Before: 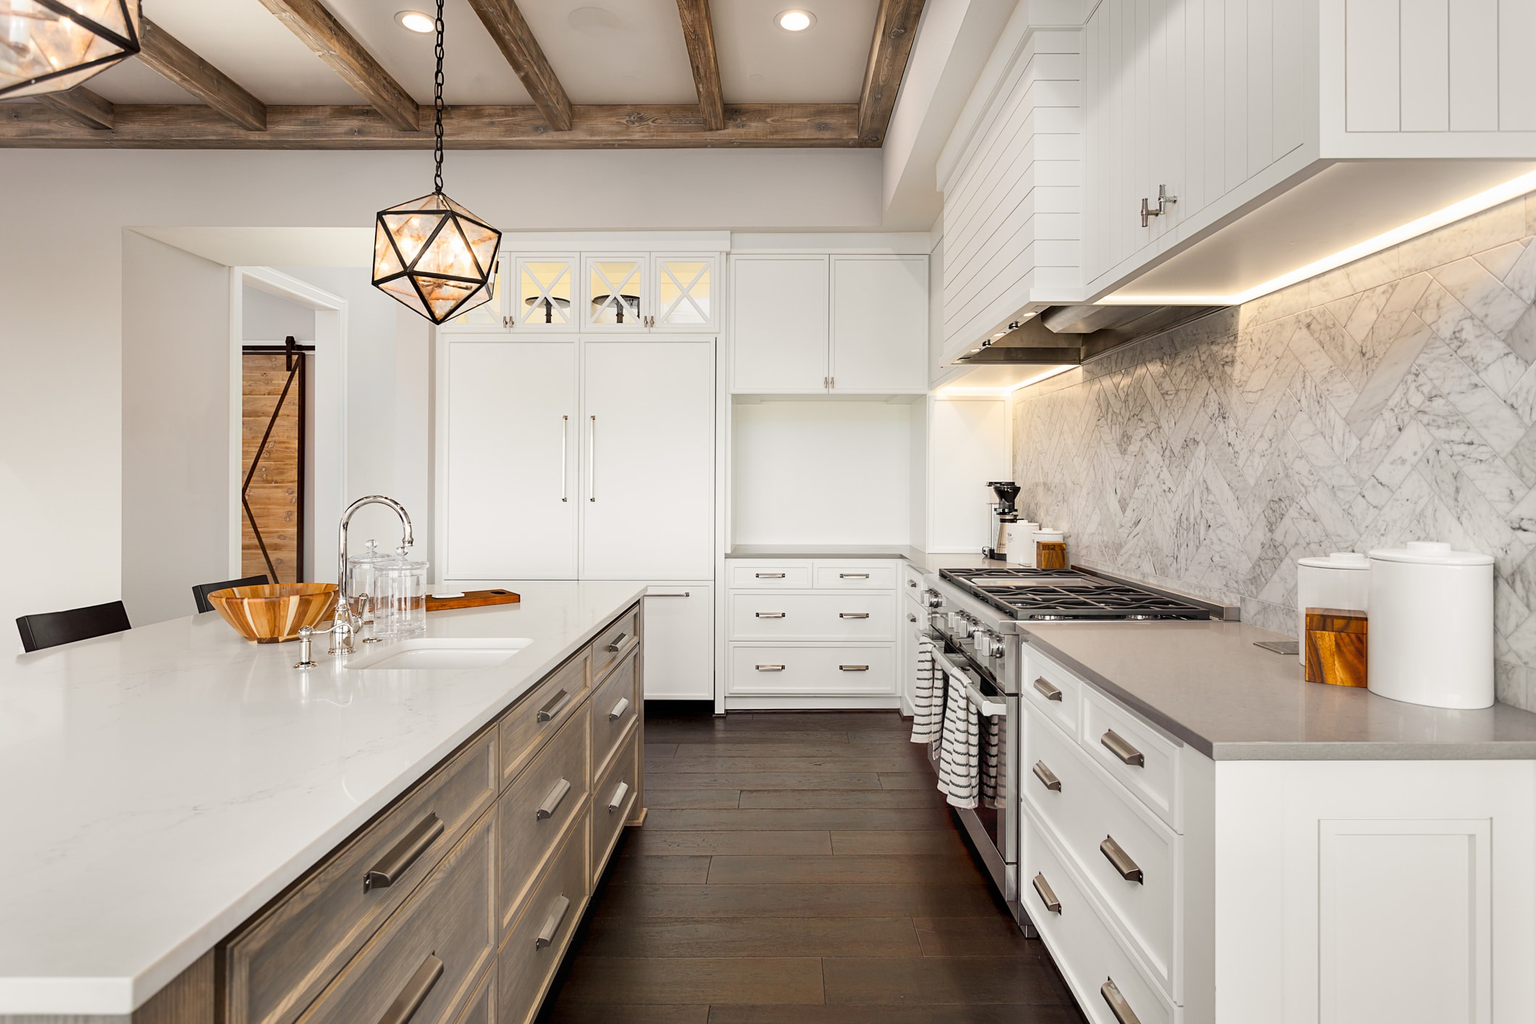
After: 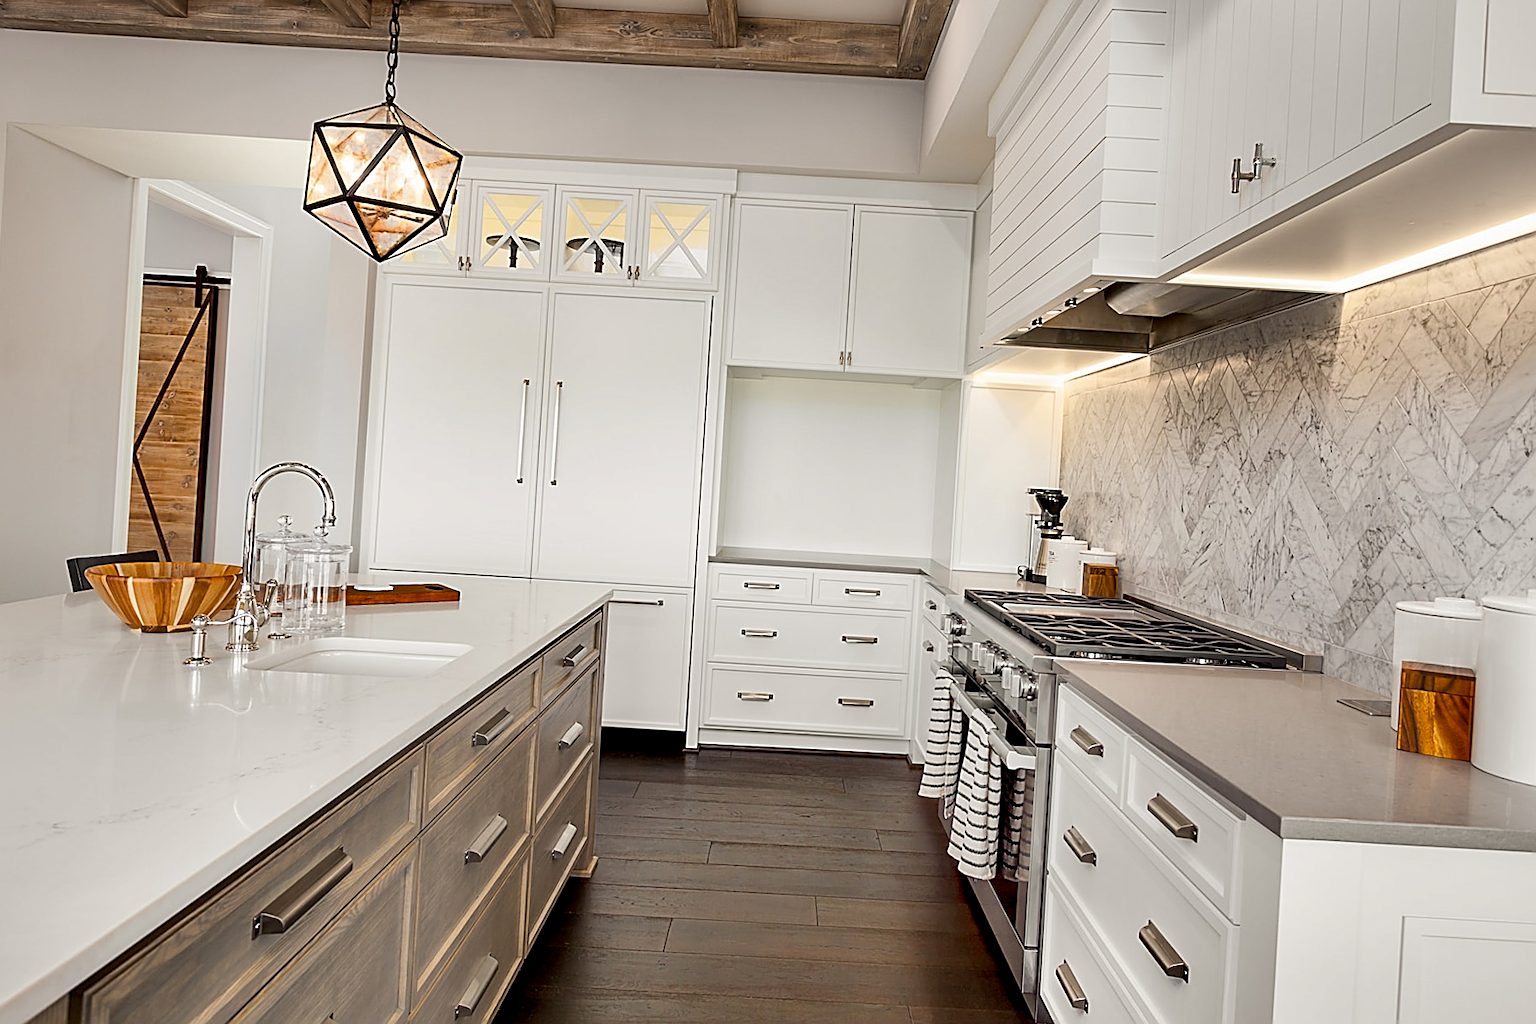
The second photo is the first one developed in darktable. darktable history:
exposure: black level correction 0.005, exposure 0.001 EV, compensate highlight preservation false
crop and rotate: angle -3.27°, left 5.211%, top 5.211%, right 4.607%, bottom 4.607%
shadows and highlights: shadows 49, highlights -41, soften with gaussian
sharpen: amount 0.75
